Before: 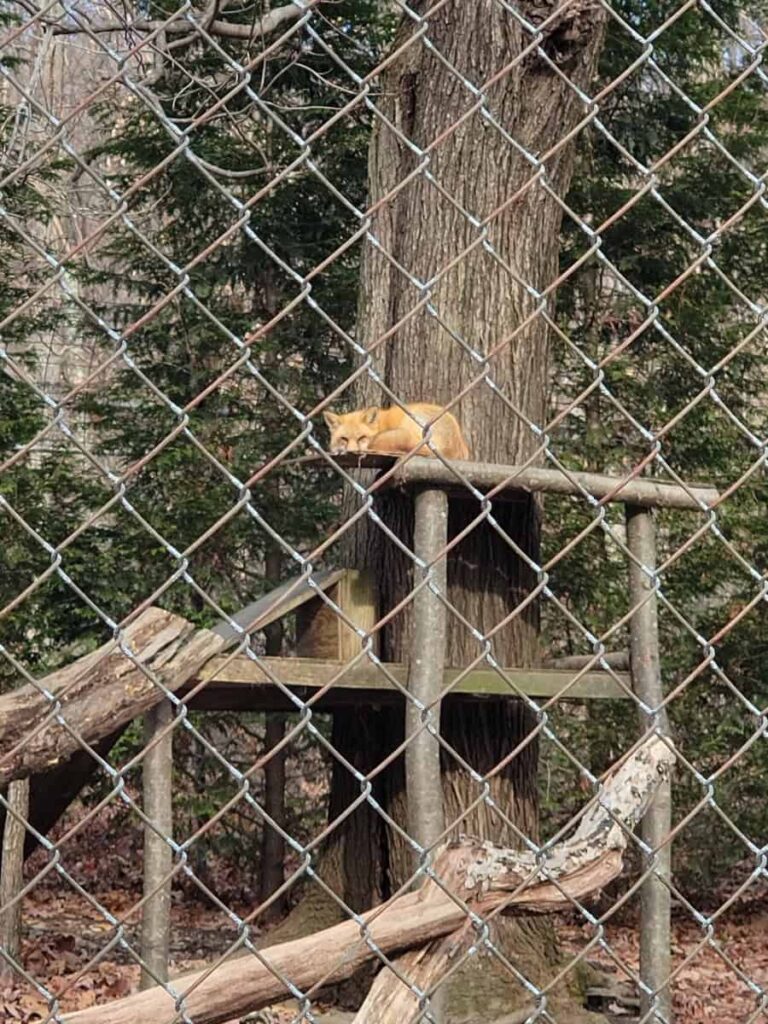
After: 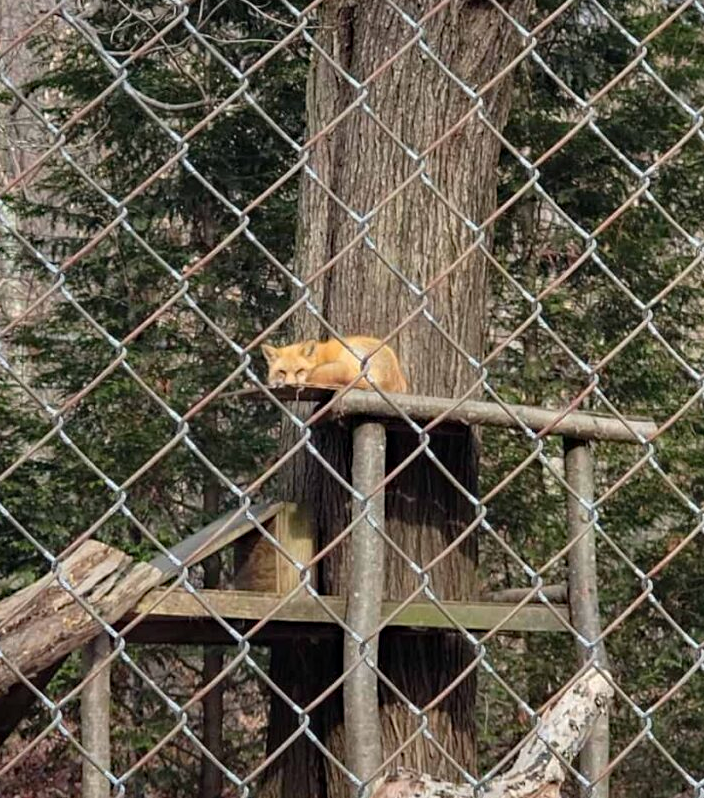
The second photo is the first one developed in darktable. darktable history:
crop: left 8.155%, top 6.611%, bottom 15.385%
haze removal: compatibility mode true, adaptive false
